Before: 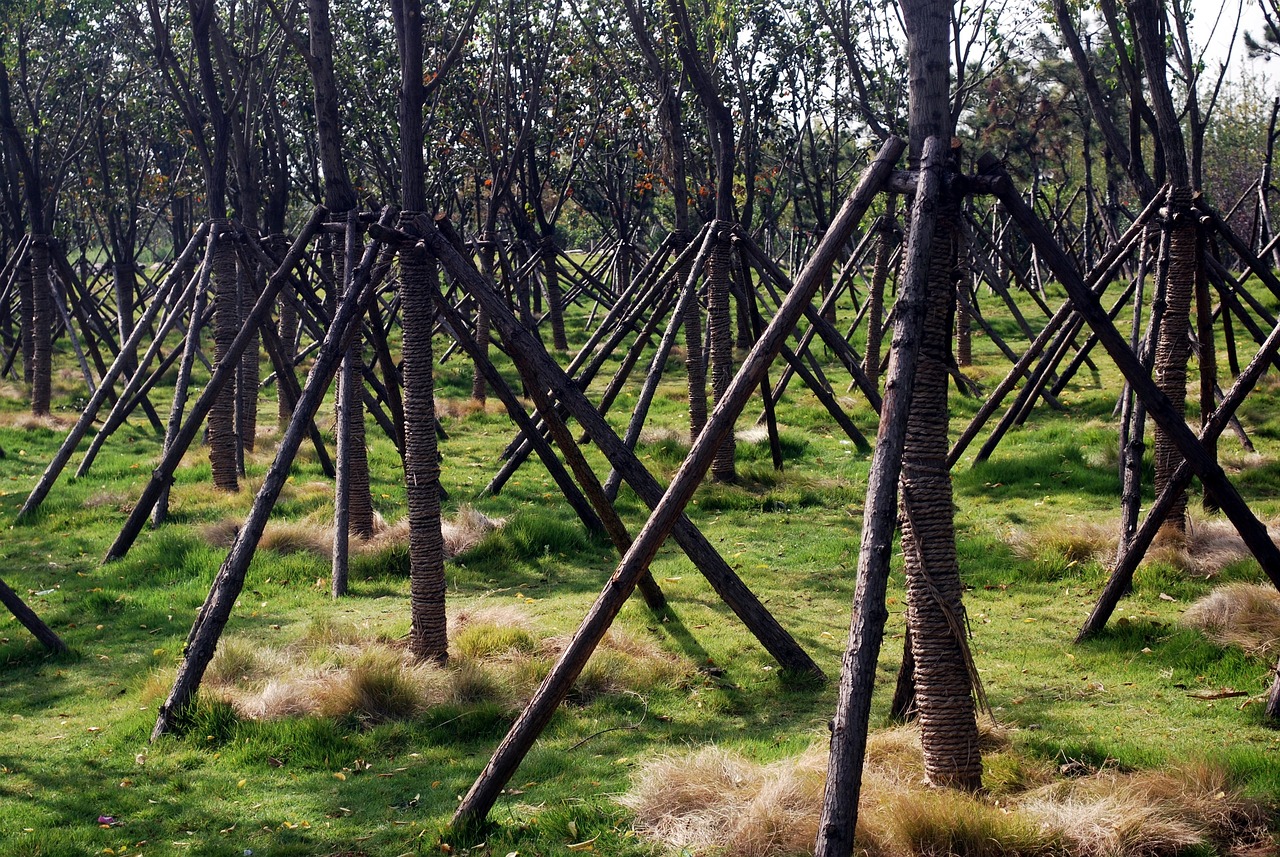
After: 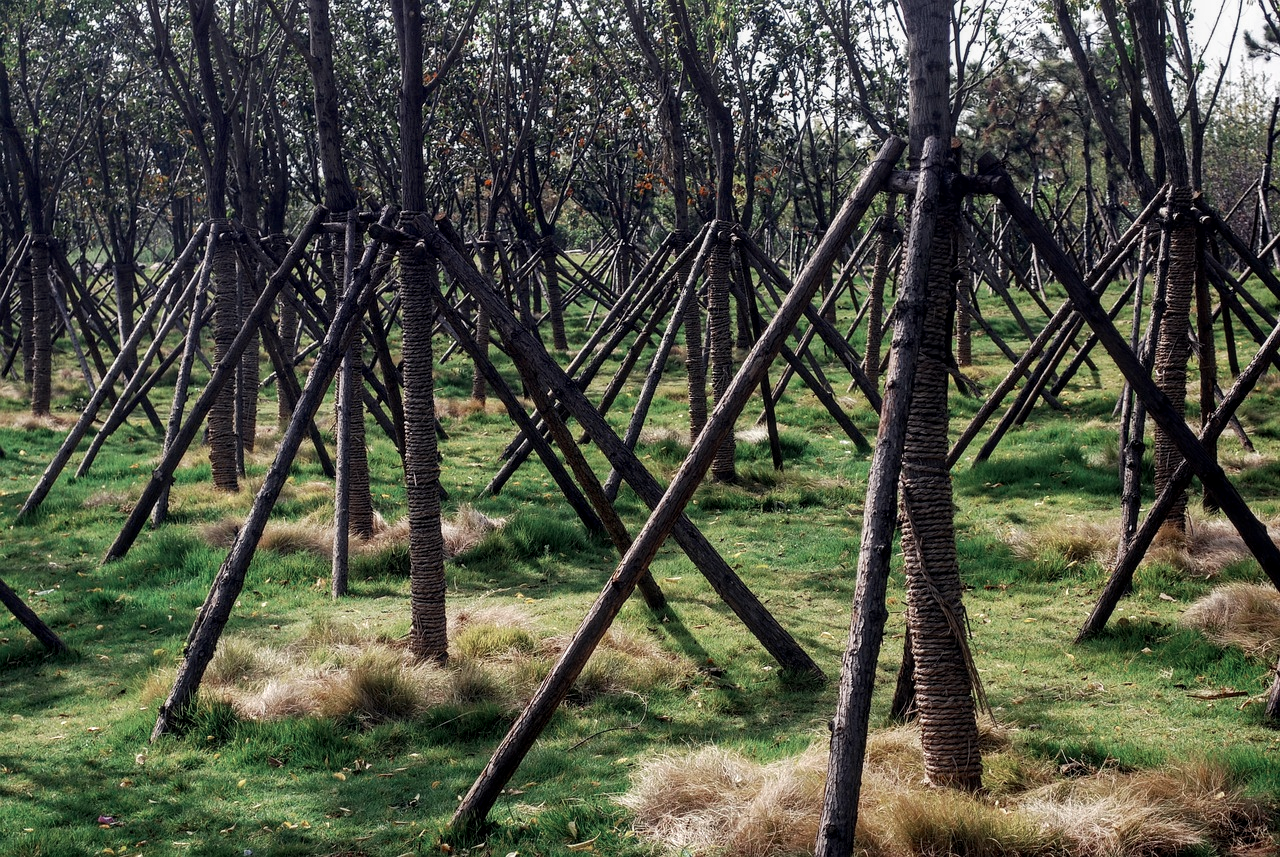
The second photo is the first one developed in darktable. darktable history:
color zones: curves: ch0 [(0, 0.5) (0.125, 0.4) (0.25, 0.5) (0.375, 0.4) (0.5, 0.4) (0.625, 0.35) (0.75, 0.35) (0.875, 0.5)]; ch1 [(0, 0.35) (0.125, 0.45) (0.25, 0.35) (0.375, 0.35) (0.5, 0.35) (0.625, 0.35) (0.75, 0.45) (0.875, 0.35)]; ch2 [(0, 0.6) (0.125, 0.5) (0.25, 0.5) (0.375, 0.6) (0.5, 0.6) (0.625, 0.5) (0.75, 0.5) (0.875, 0.5)]
local contrast: on, module defaults
